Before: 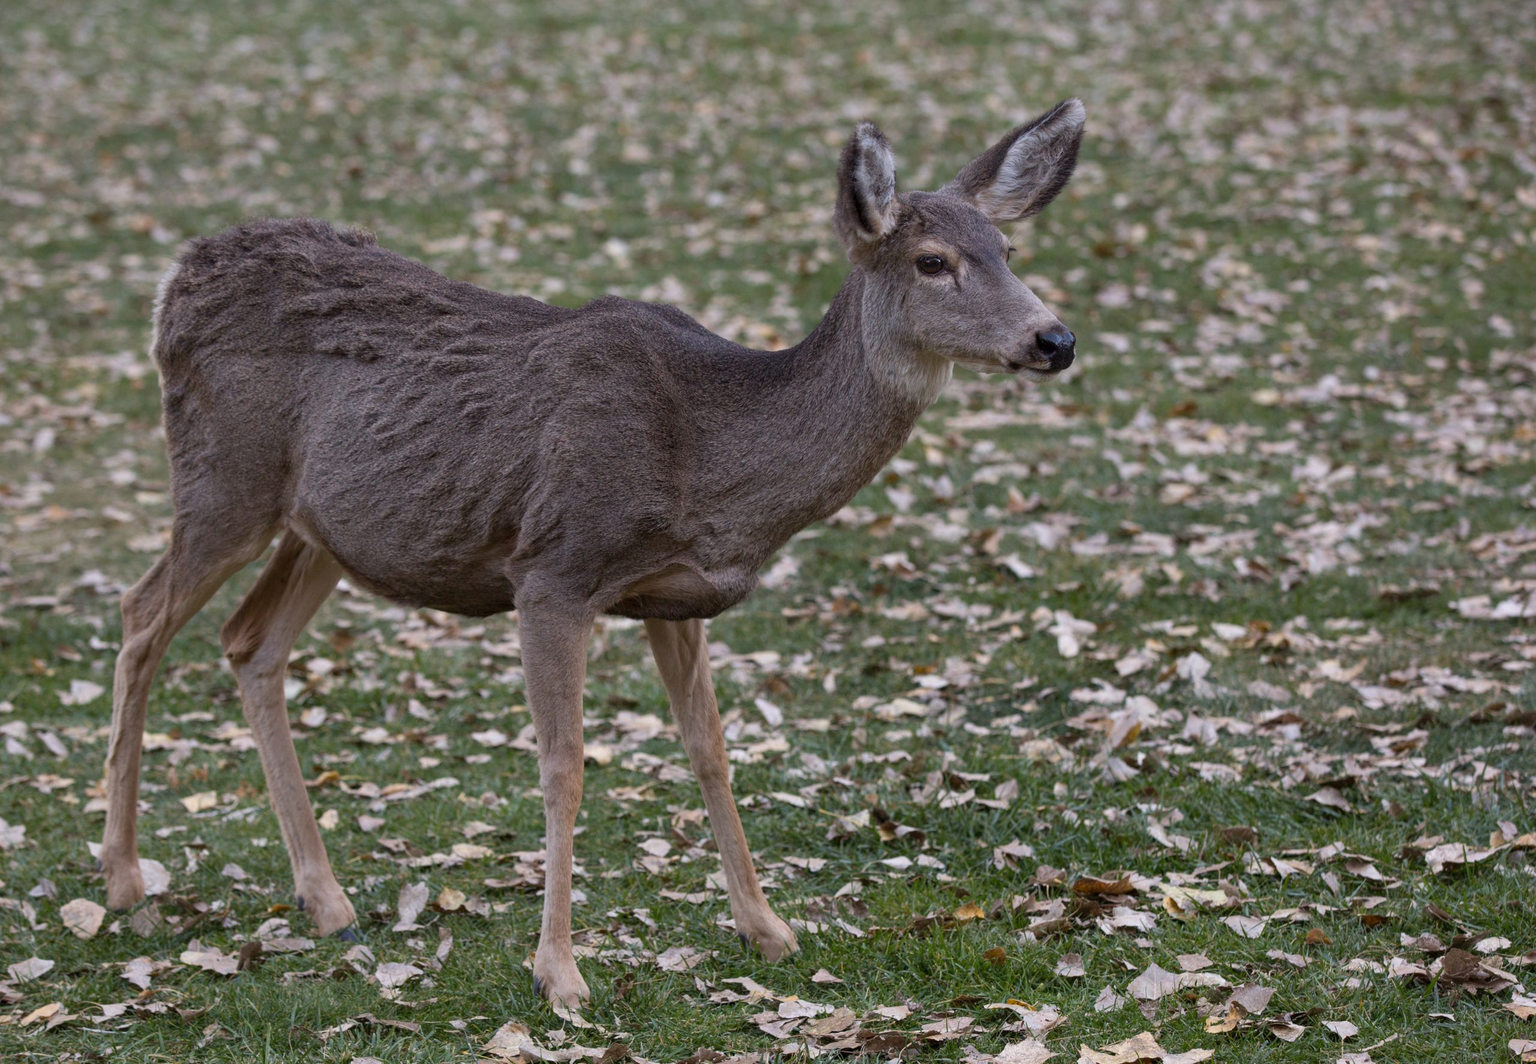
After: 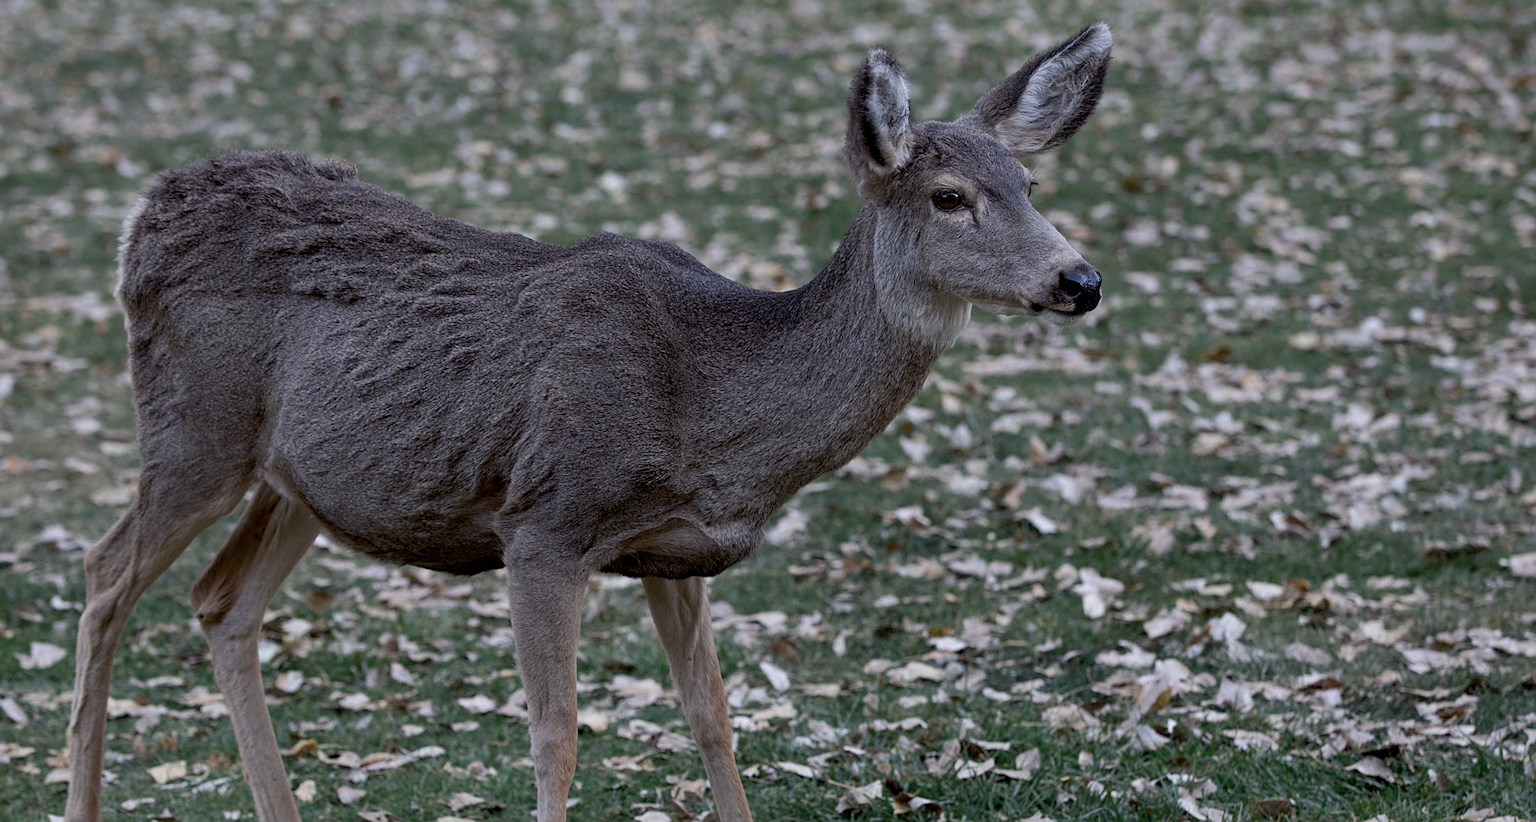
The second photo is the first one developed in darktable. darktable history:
crop: left 2.737%, top 7.287%, right 3.421%, bottom 20.179%
color zones: curves: ch0 [(0, 0.5) (0.125, 0.4) (0.25, 0.5) (0.375, 0.4) (0.5, 0.4) (0.625, 0.6) (0.75, 0.6) (0.875, 0.5)]; ch1 [(0, 0.35) (0.125, 0.45) (0.25, 0.35) (0.375, 0.35) (0.5, 0.35) (0.625, 0.35) (0.75, 0.45) (0.875, 0.35)]; ch2 [(0, 0.6) (0.125, 0.5) (0.25, 0.5) (0.375, 0.6) (0.5, 0.6) (0.625, 0.5) (0.75, 0.5) (0.875, 0.5)]
color balance rgb: shadows lift › chroma 1.41%, shadows lift › hue 260°, power › chroma 0.5%, power › hue 260°, highlights gain › chroma 1%, highlights gain › hue 27°, saturation formula JzAzBz (2021)
exposure: black level correction 0.009, exposure -0.159 EV, compensate highlight preservation false
sharpen: on, module defaults
color calibration: illuminant Planckian (black body), adaptation linear Bradford (ICC v4), x 0.364, y 0.367, temperature 4417.56 K, saturation algorithm version 1 (2020)
